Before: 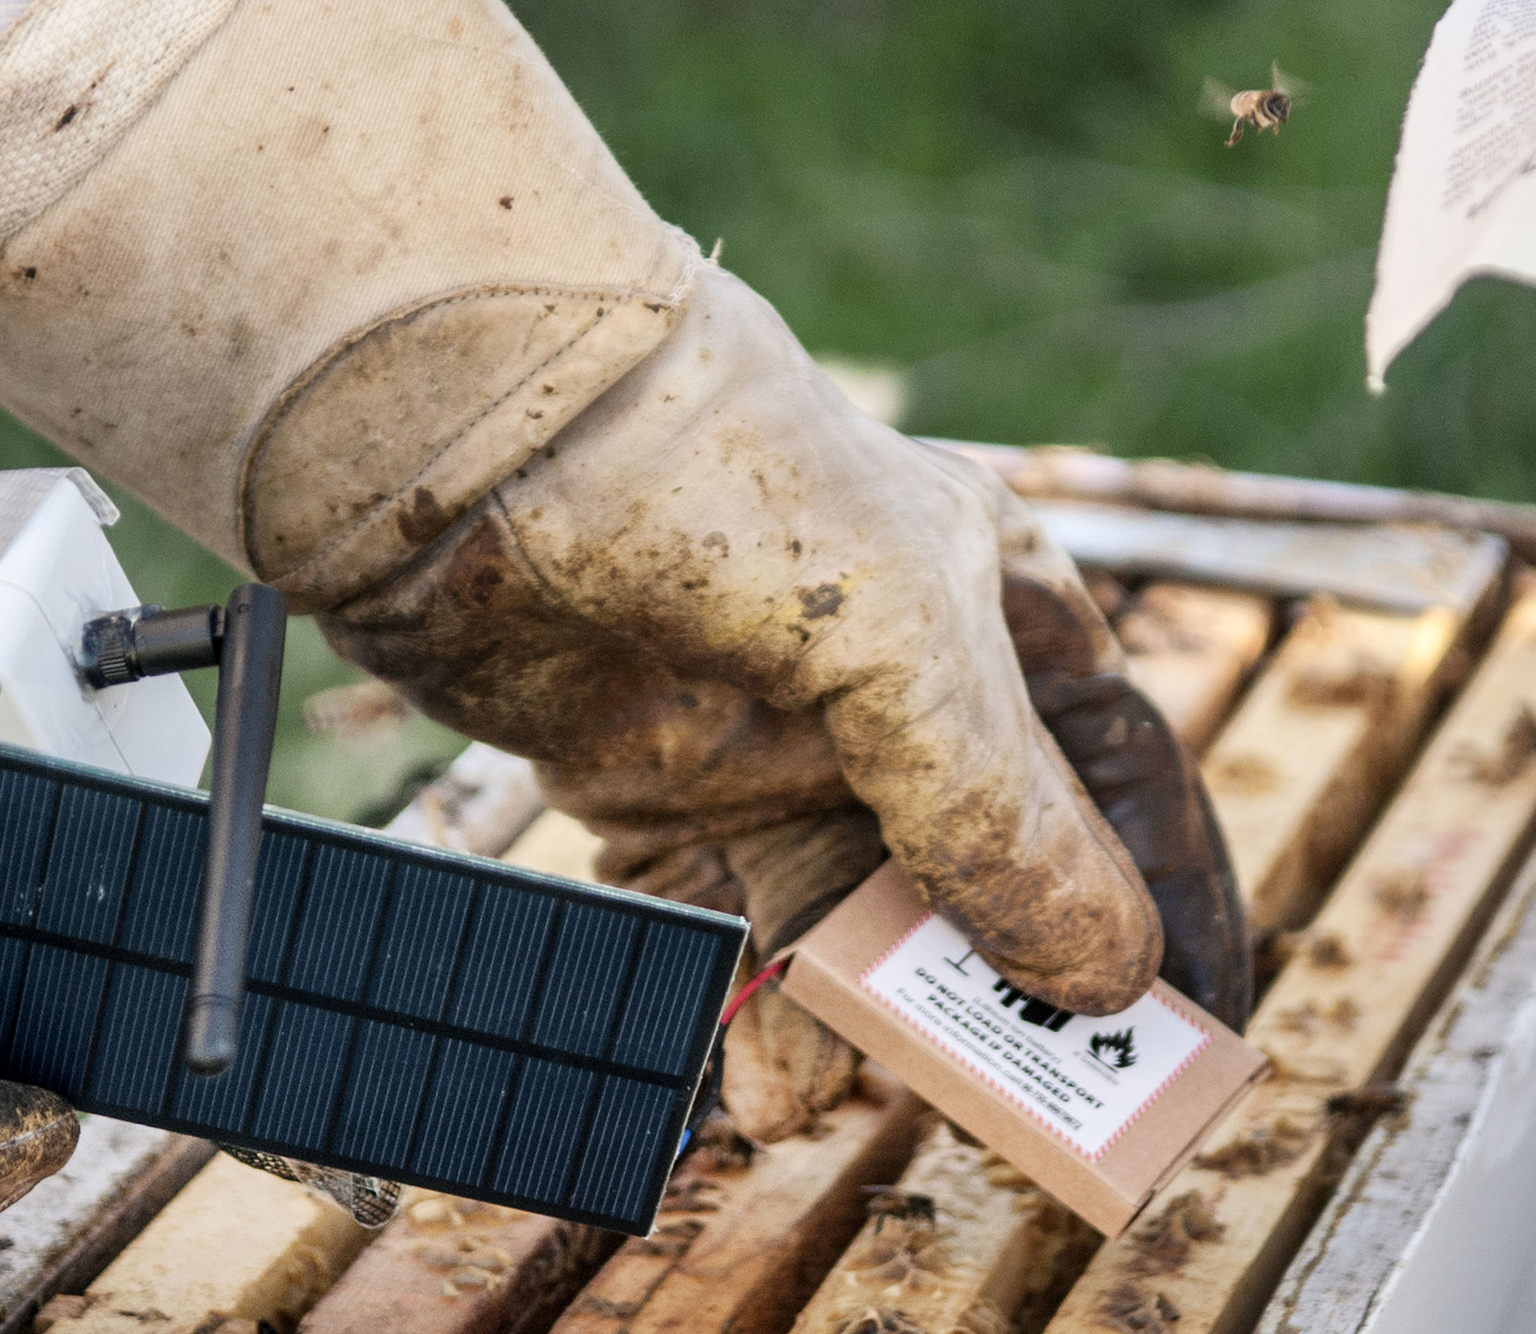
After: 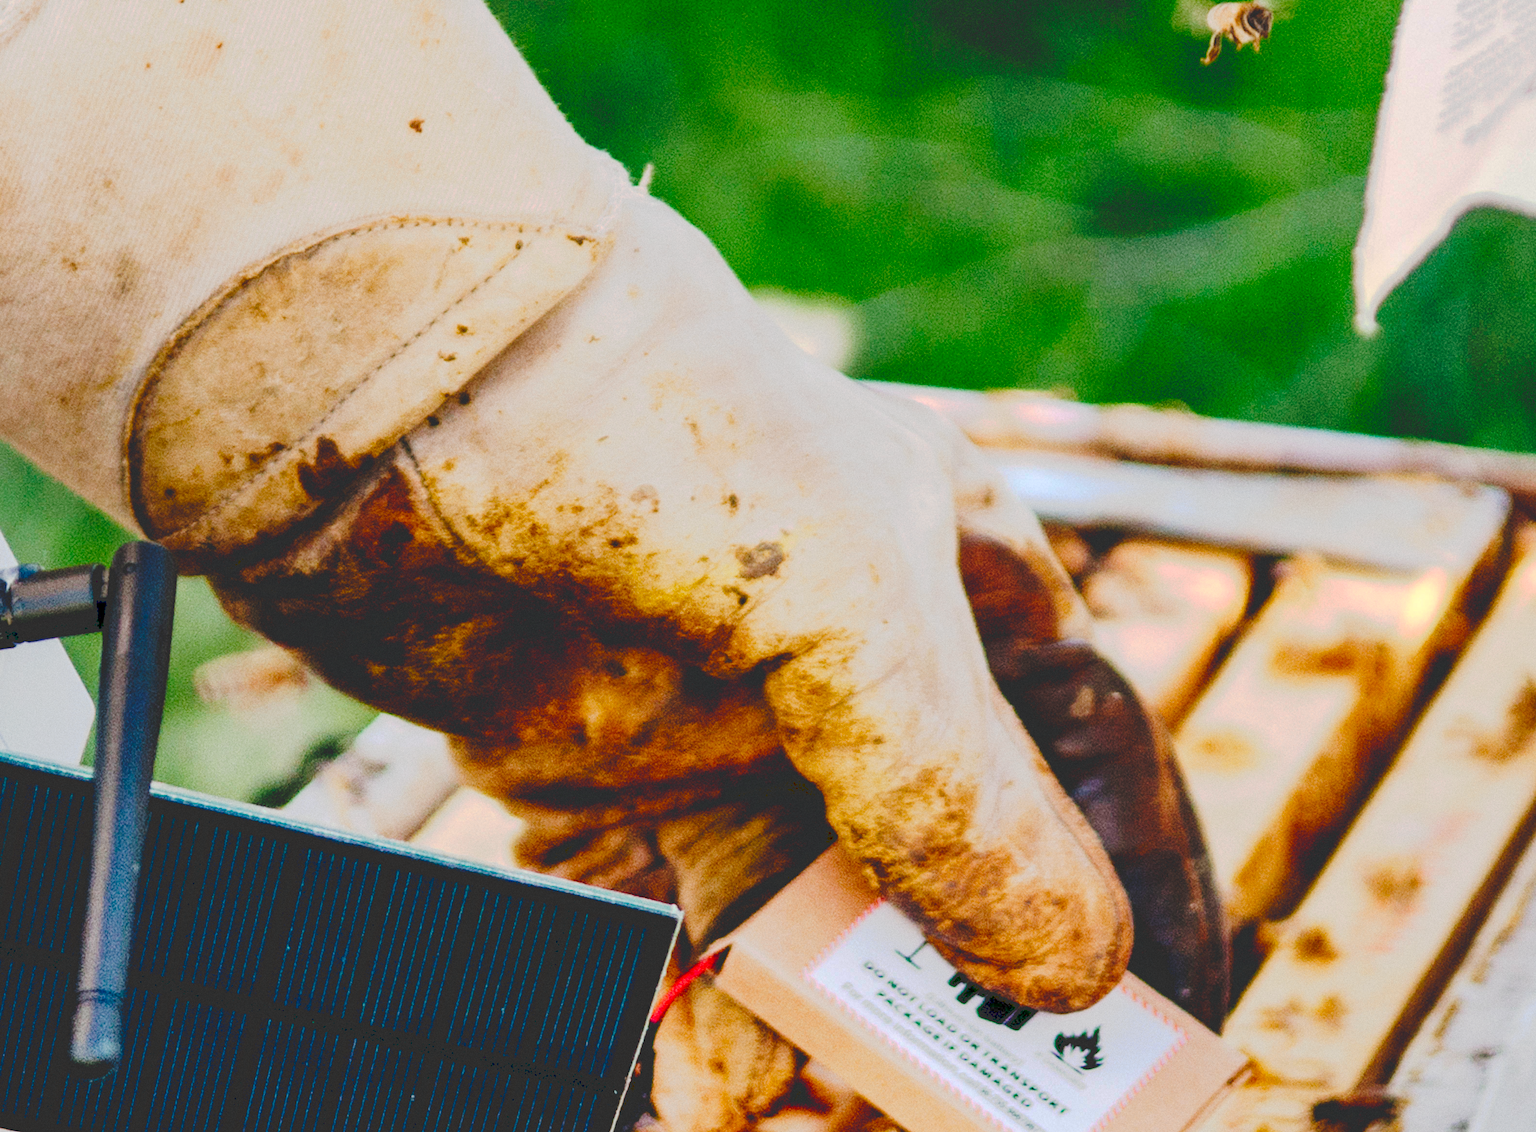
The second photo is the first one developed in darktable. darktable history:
velvia: strength 32%, mid-tones bias 0.2
tone curve: curves: ch0 [(0, 0) (0.003, 0.185) (0.011, 0.185) (0.025, 0.187) (0.044, 0.185) (0.069, 0.185) (0.1, 0.18) (0.136, 0.18) (0.177, 0.179) (0.224, 0.202) (0.277, 0.252) (0.335, 0.343) (0.399, 0.452) (0.468, 0.553) (0.543, 0.643) (0.623, 0.717) (0.709, 0.778) (0.801, 0.82) (0.898, 0.856) (1, 1)], preserve colors none
grain: coarseness 0.09 ISO
crop: left 8.155%, top 6.611%, bottom 15.385%
